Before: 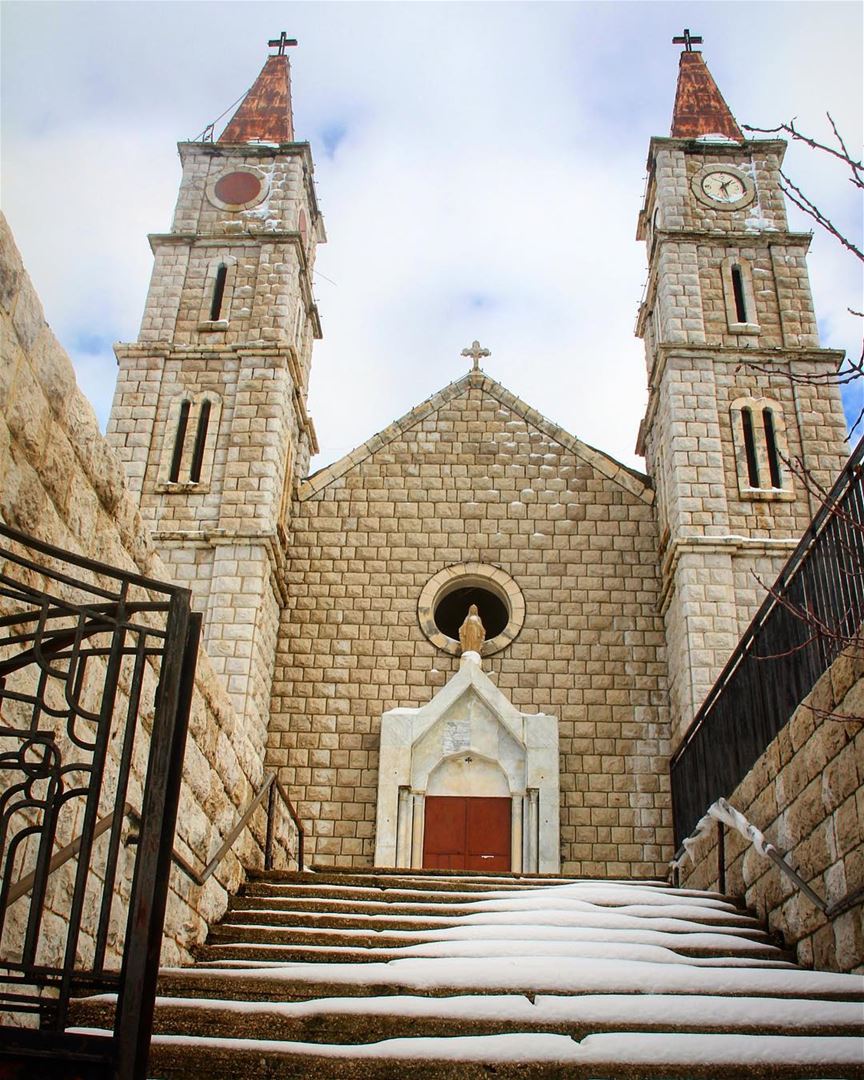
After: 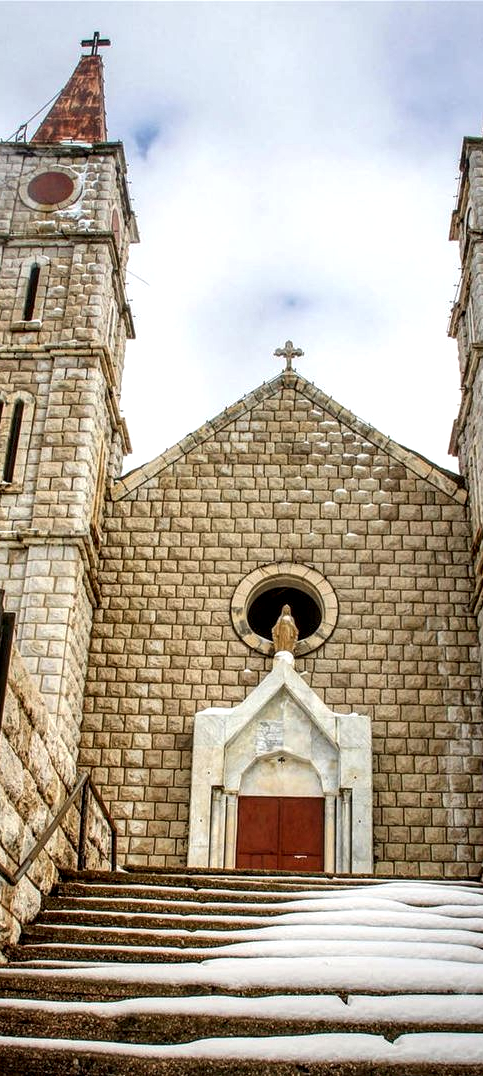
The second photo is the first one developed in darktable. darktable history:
local contrast: highlights 79%, shadows 56%, detail 175%, midtone range 0.428
crop: left 21.674%, right 22.086%
